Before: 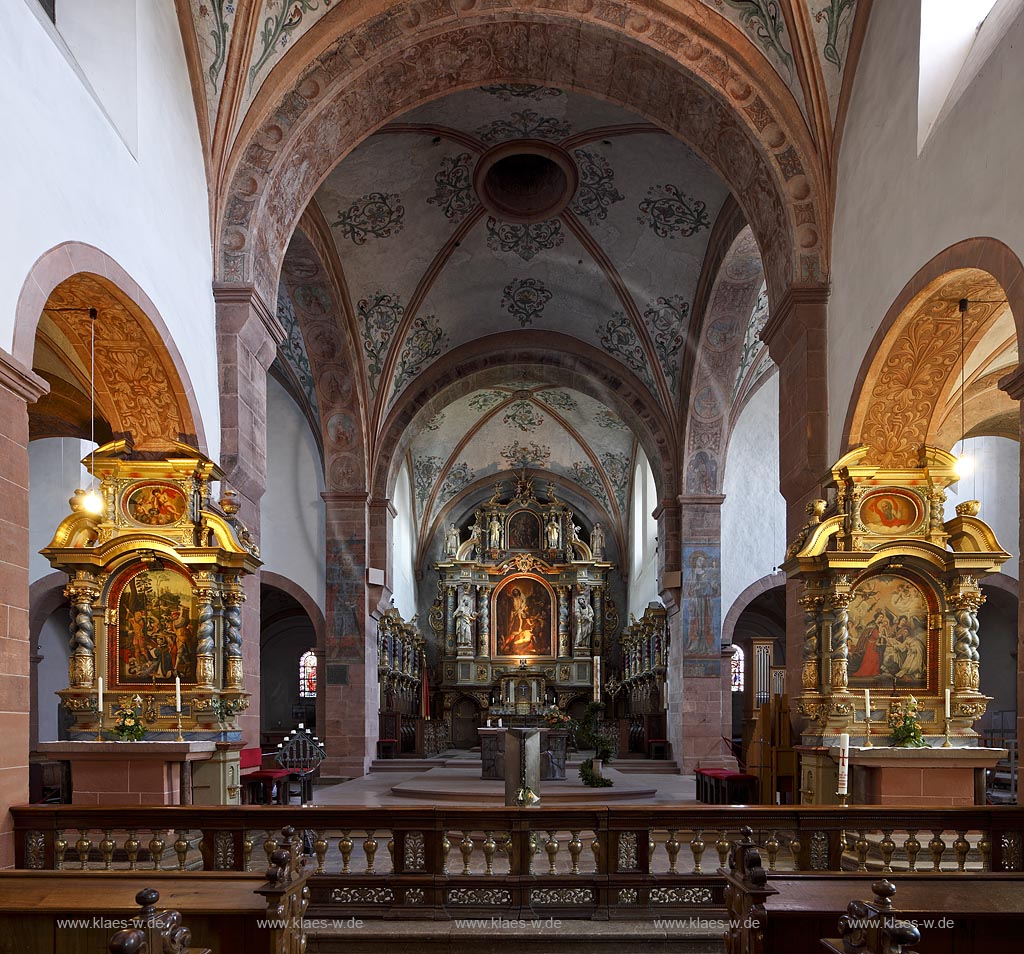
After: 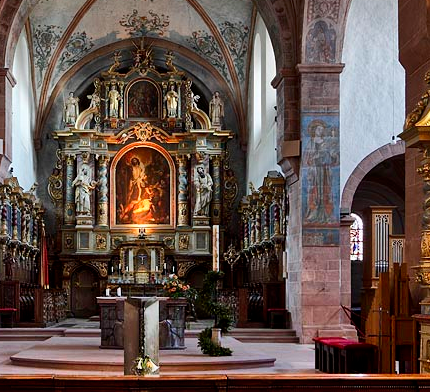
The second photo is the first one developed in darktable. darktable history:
shadows and highlights: shadows 59.66, soften with gaussian
contrast brightness saturation: brightness -0.089
crop: left 37.303%, top 45.256%, right 20.689%, bottom 13.61%
